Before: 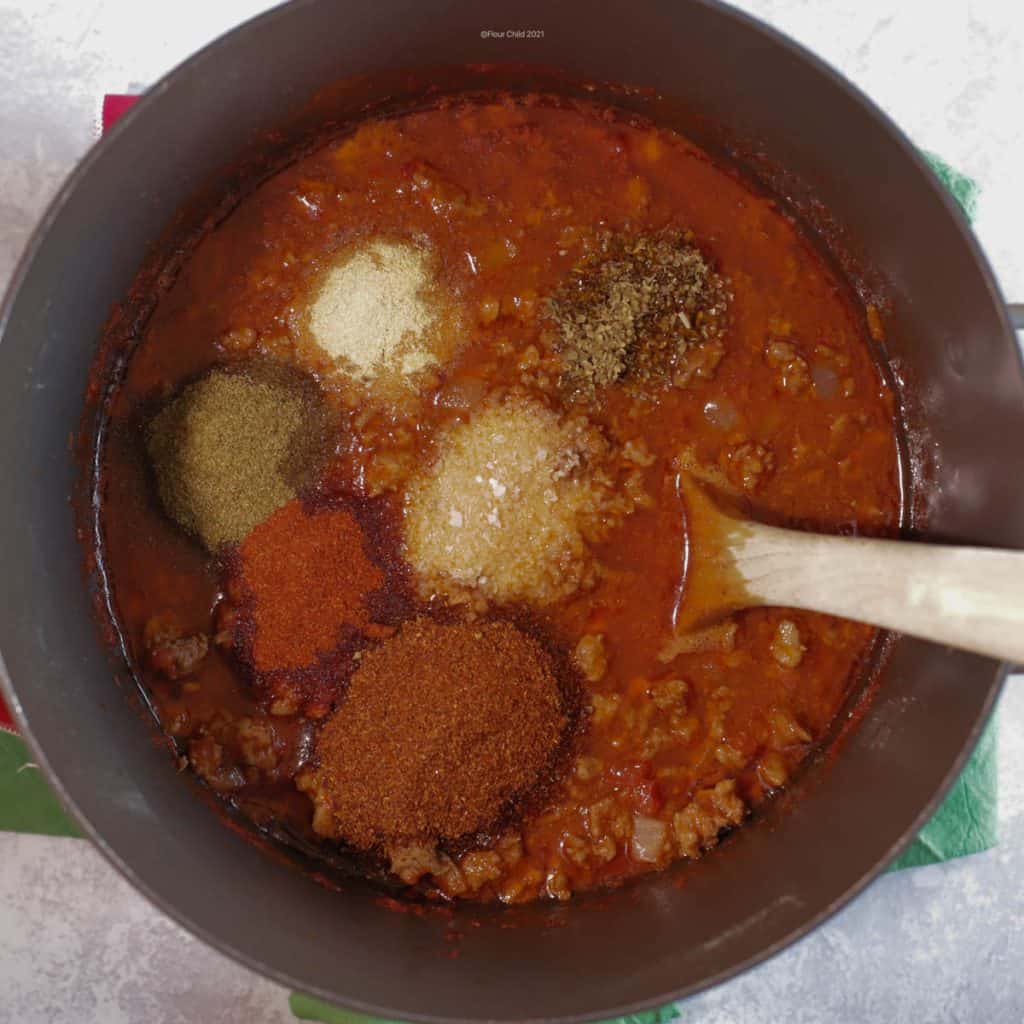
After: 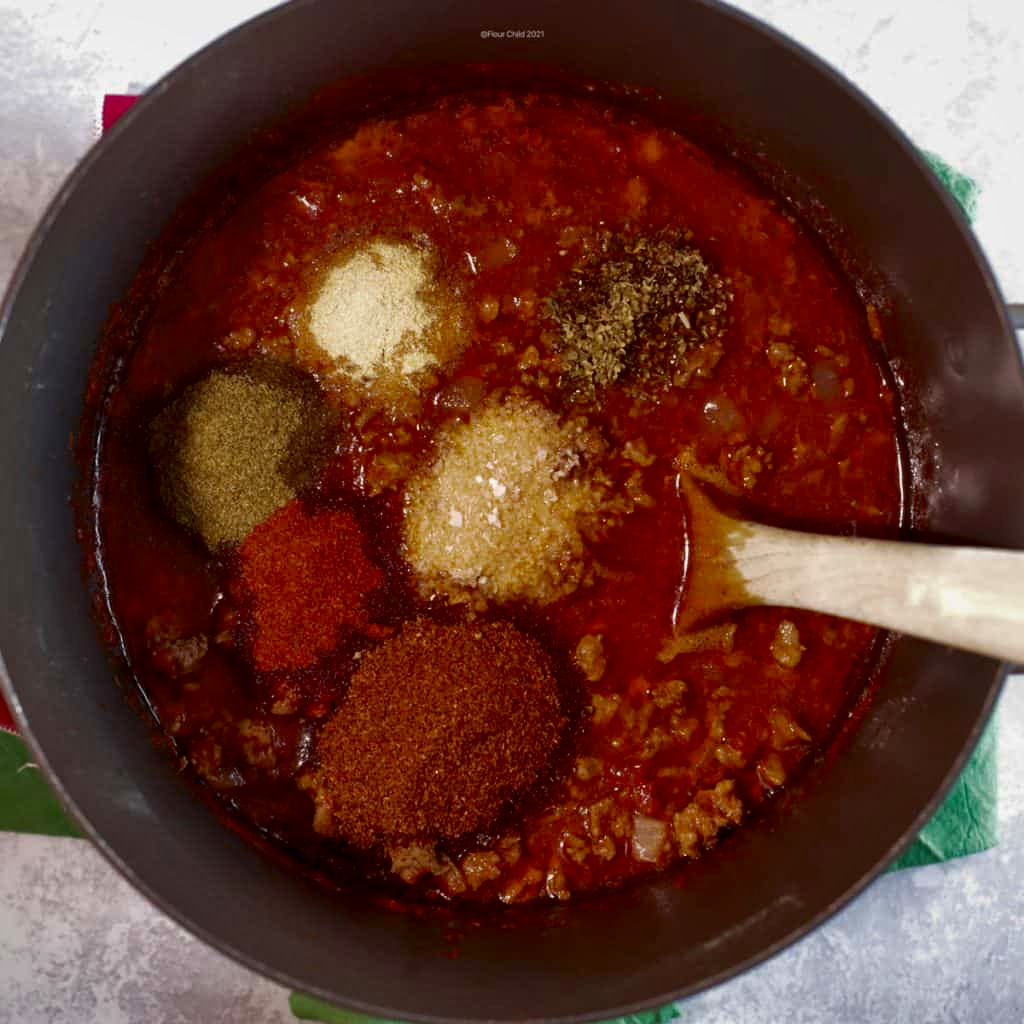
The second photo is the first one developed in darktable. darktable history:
local contrast: mode bilateral grid, contrast 25, coarseness 60, detail 151%, midtone range 0.2
contrast brightness saturation: contrast 0.12, brightness -0.12, saturation 0.2
